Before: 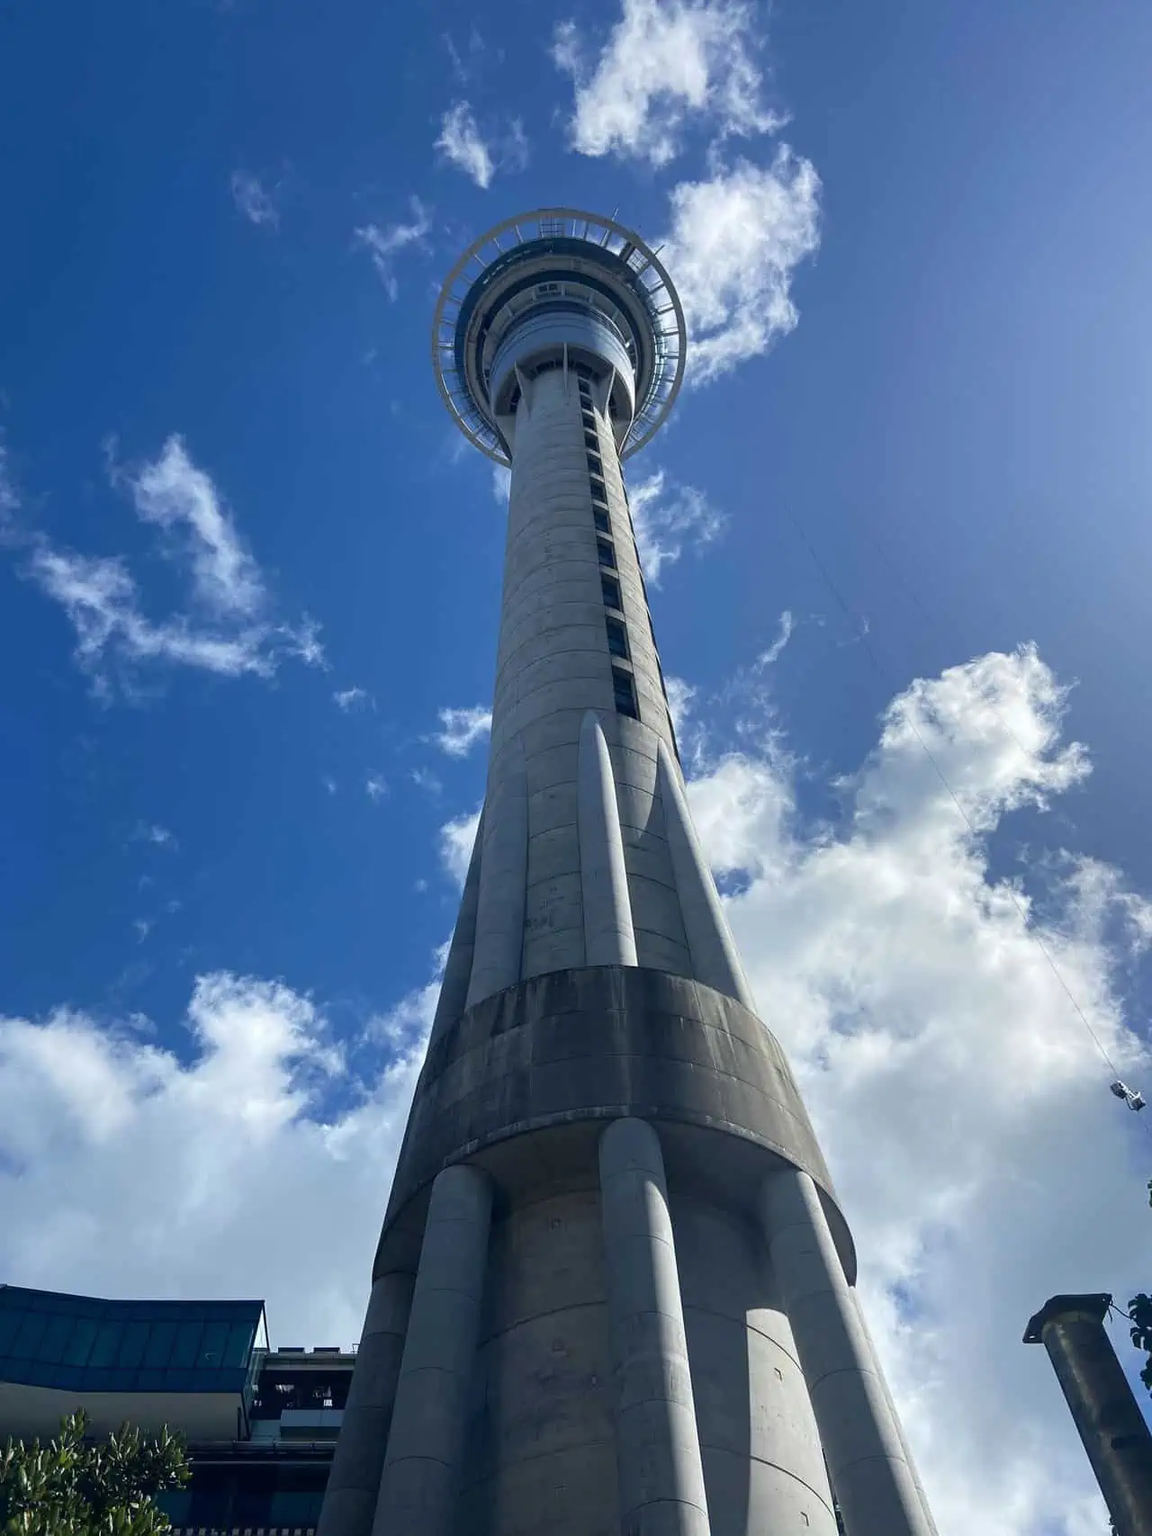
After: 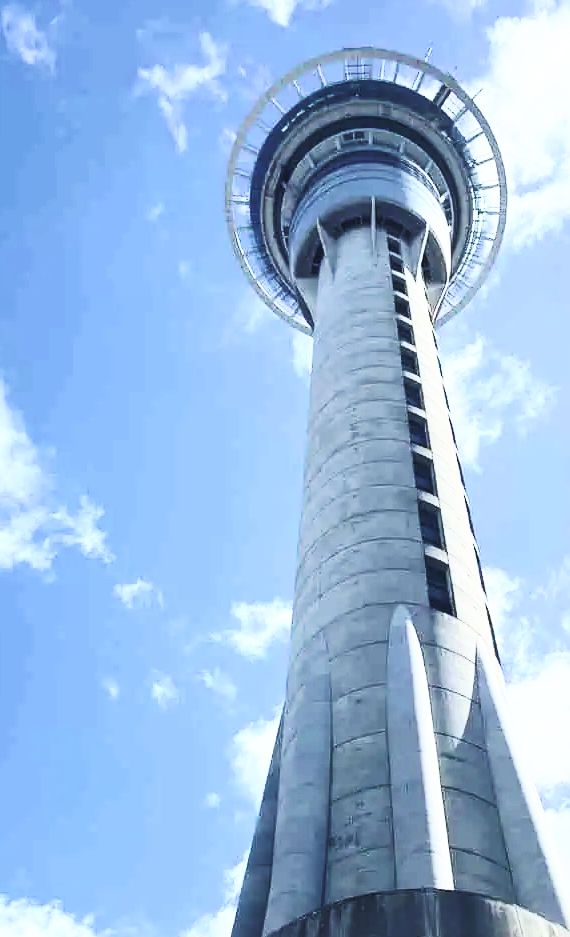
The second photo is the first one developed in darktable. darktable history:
crop: left 19.992%, top 10.808%, right 35.476%, bottom 34.274%
velvia: strength 17.37%
contrast brightness saturation: contrast 0.442, brightness 0.553, saturation -0.202
base curve: curves: ch0 [(0, 0) (0.028, 0.03) (0.121, 0.232) (0.46, 0.748) (0.859, 0.968) (1, 1)], preserve colors none
